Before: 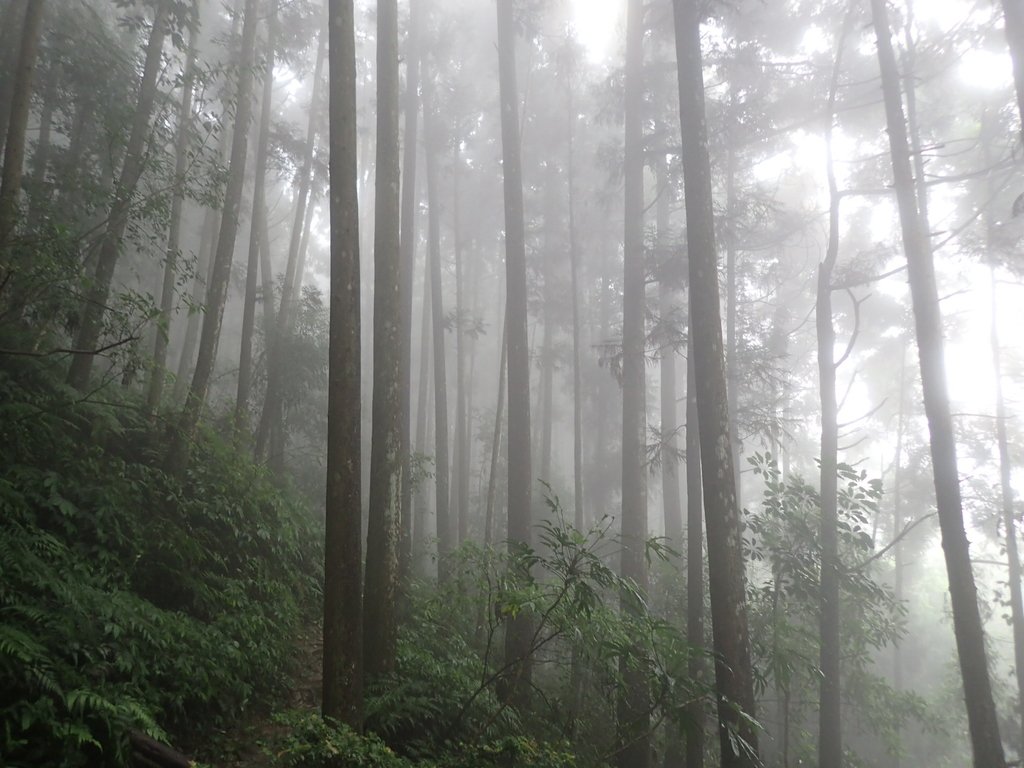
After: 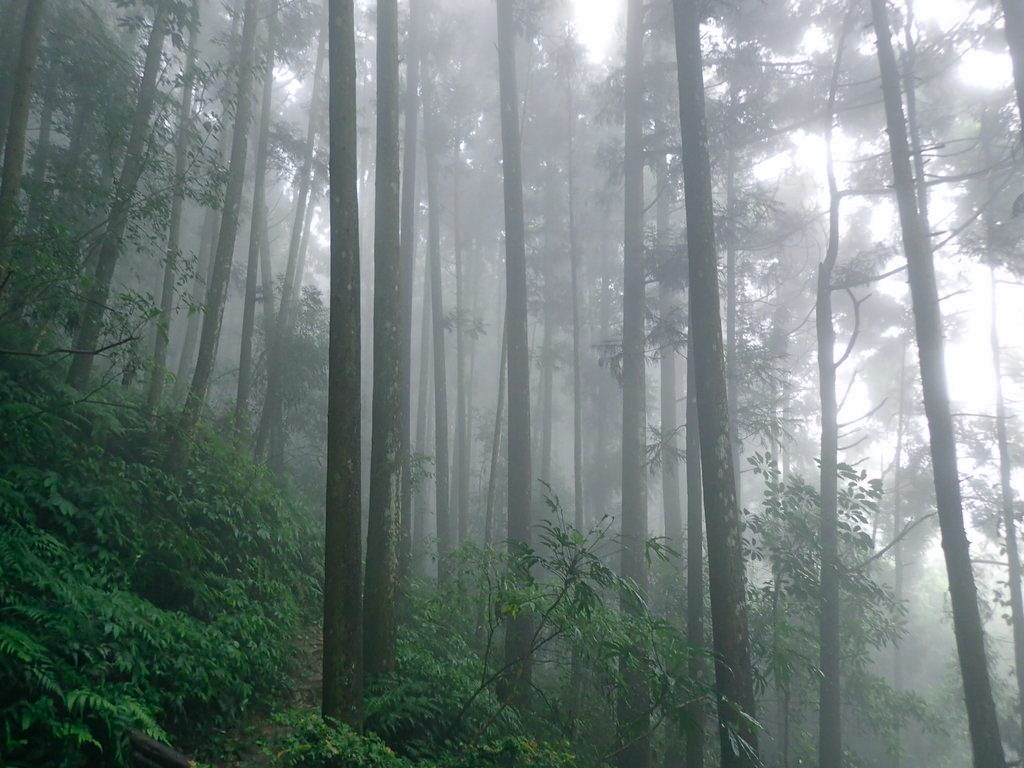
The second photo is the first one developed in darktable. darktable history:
shadows and highlights: on, module defaults
color balance rgb: power › luminance -8.005%, power › chroma 1.104%, power › hue 218.27°, perceptual saturation grading › global saturation 20%, perceptual saturation grading › highlights -25.203%, perceptual saturation grading › shadows 24.387%
